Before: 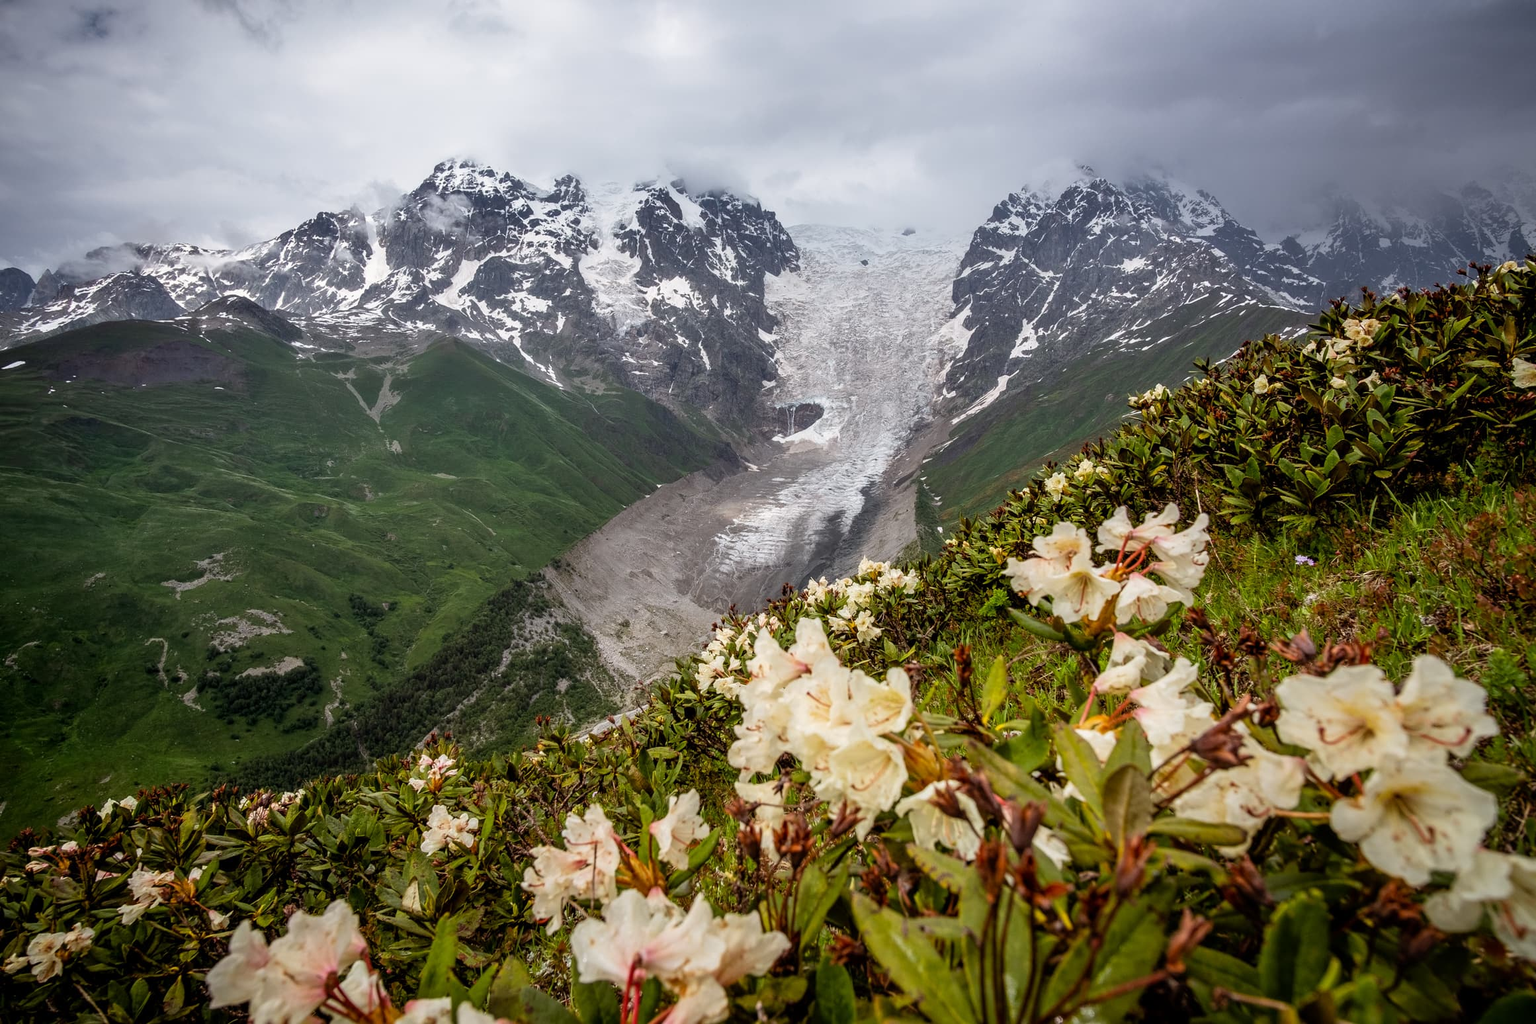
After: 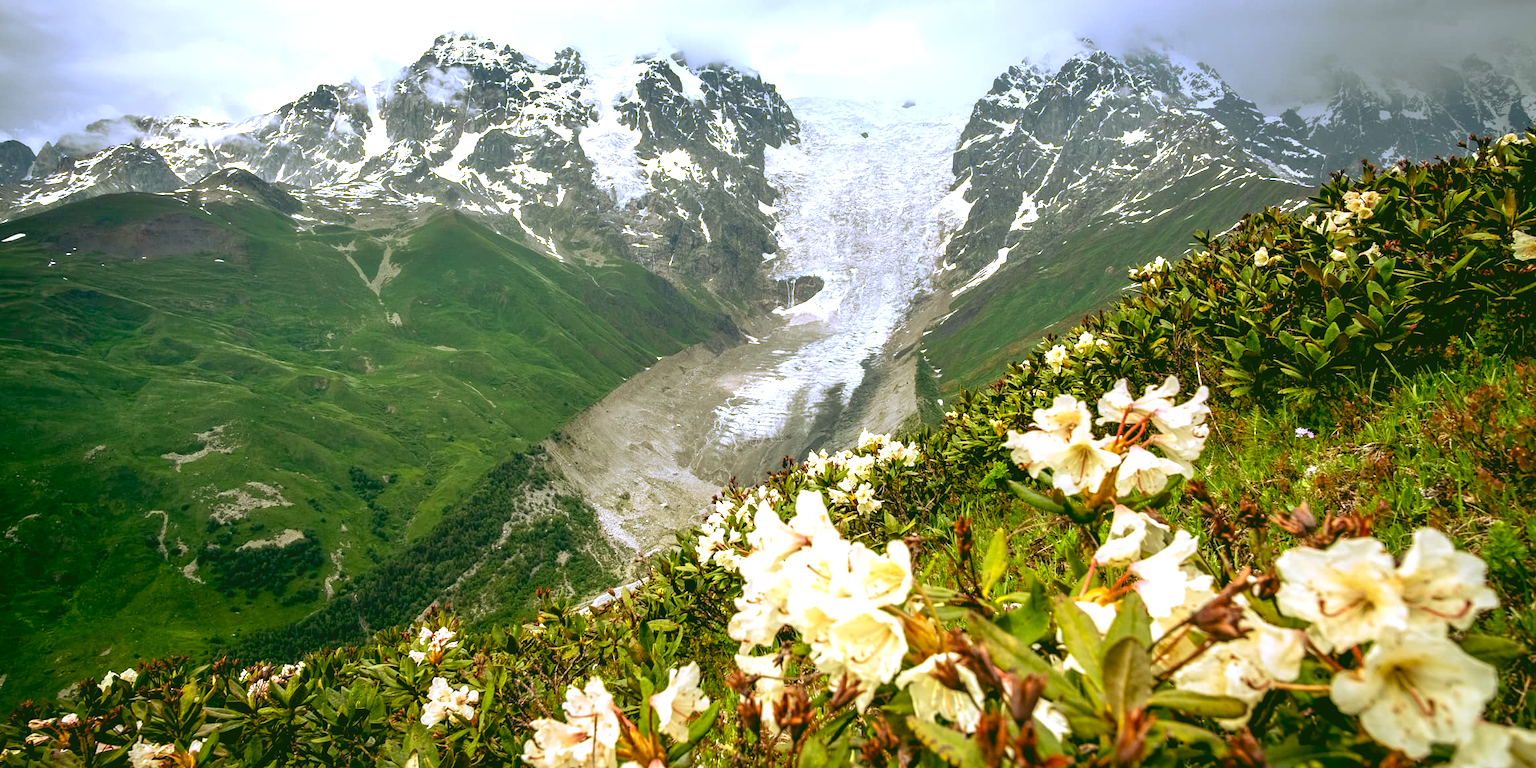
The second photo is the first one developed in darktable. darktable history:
rgb curve: curves: ch0 [(0.123, 0.061) (0.995, 0.887)]; ch1 [(0.06, 0.116) (1, 0.906)]; ch2 [(0, 0) (0.824, 0.69) (1, 1)], mode RGB, independent channels, compensate middle gray true
local contrast: mode bilateral grid, contrast 100, coarseness 100, detail 91%, midtone range 0.2
color balance rgb: perceptual saturation grading › global saturation 20%, perceptual saturation grading › highlights -25%, perceptual saturation grading › shadows 25%
exposure: black level correction 0, exposure 1.2 EV, compensate exposure bias true, compensate highlight preservation false
crop and rotate: top 12.5%, bottom 12.5%
